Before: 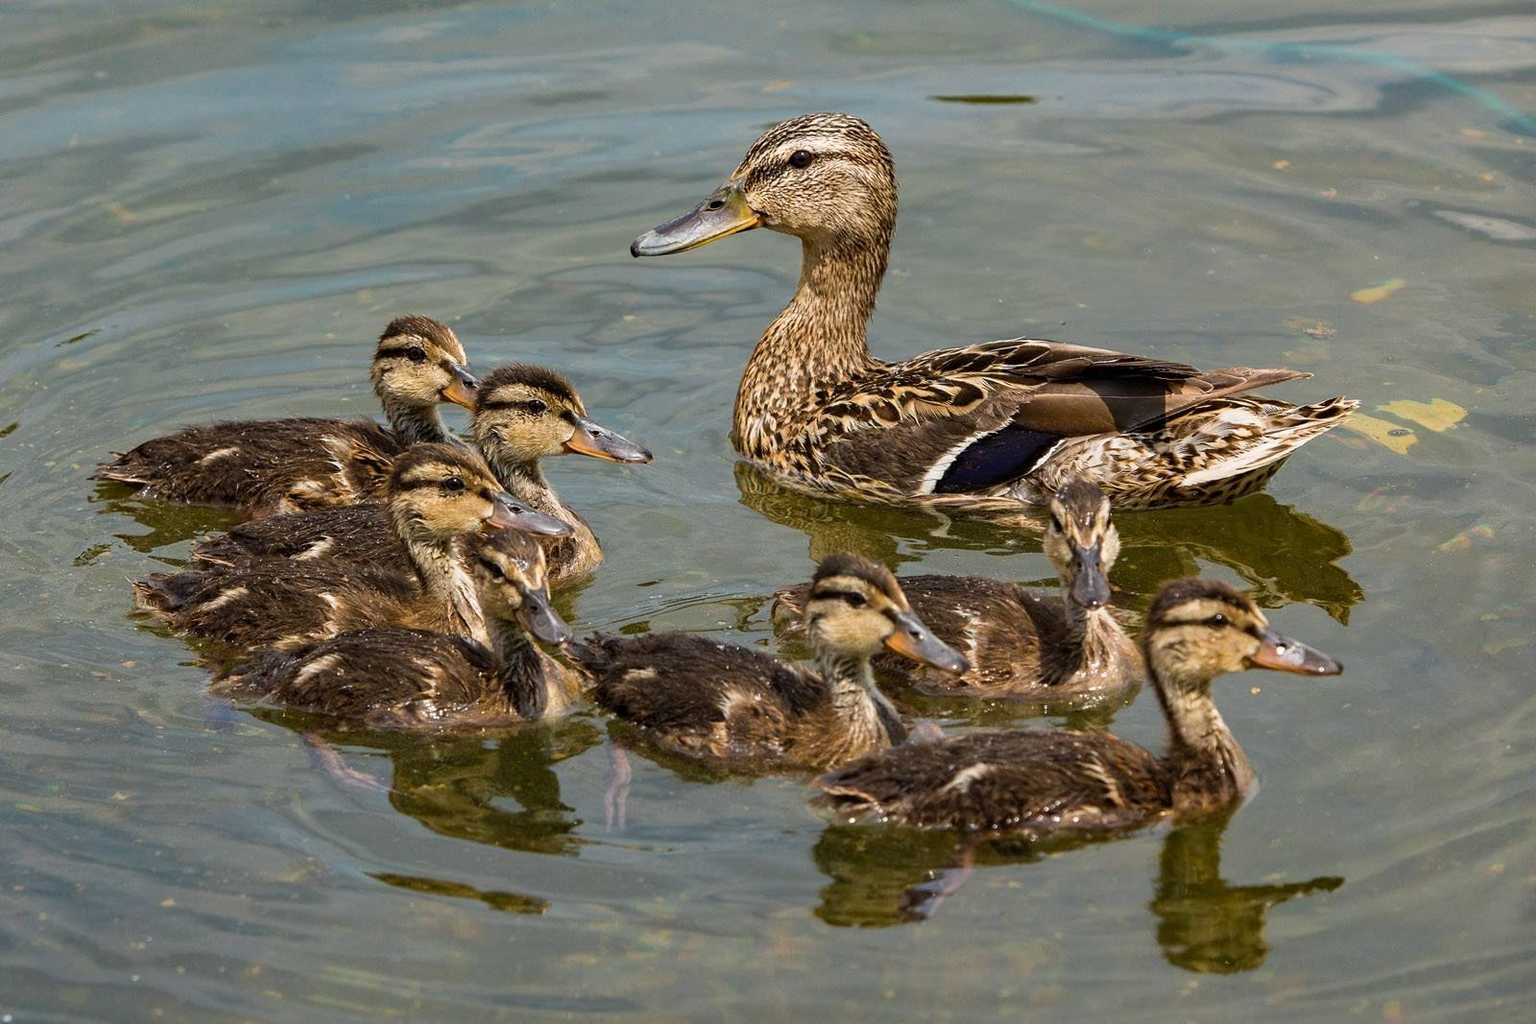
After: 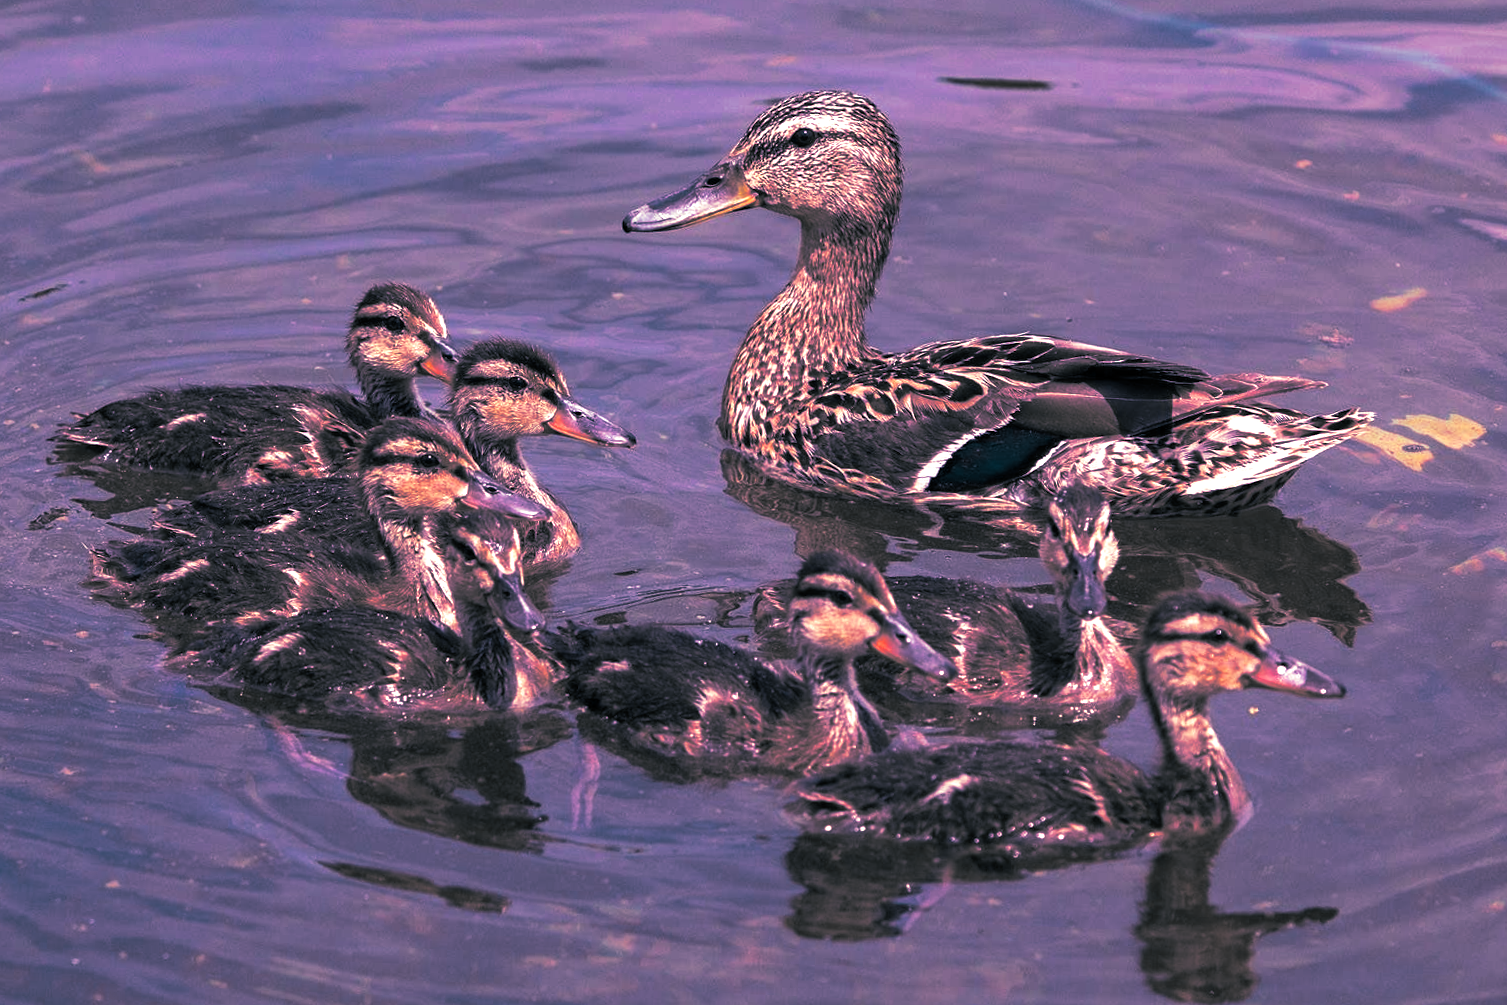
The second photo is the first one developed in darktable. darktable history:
exposure: exposure 0.6 EV, compensate highlight preservation false
crop and rotate: angle -2.38°
split-toning: shadows › hue 186.43°, highlights › hue 49.29°, compress 30.29%
color balance: mode lift, gamma, gain (sRGB), lift [1, 1, 0.101, 1]
rotate and perspective: crop left 0, crop top 0
